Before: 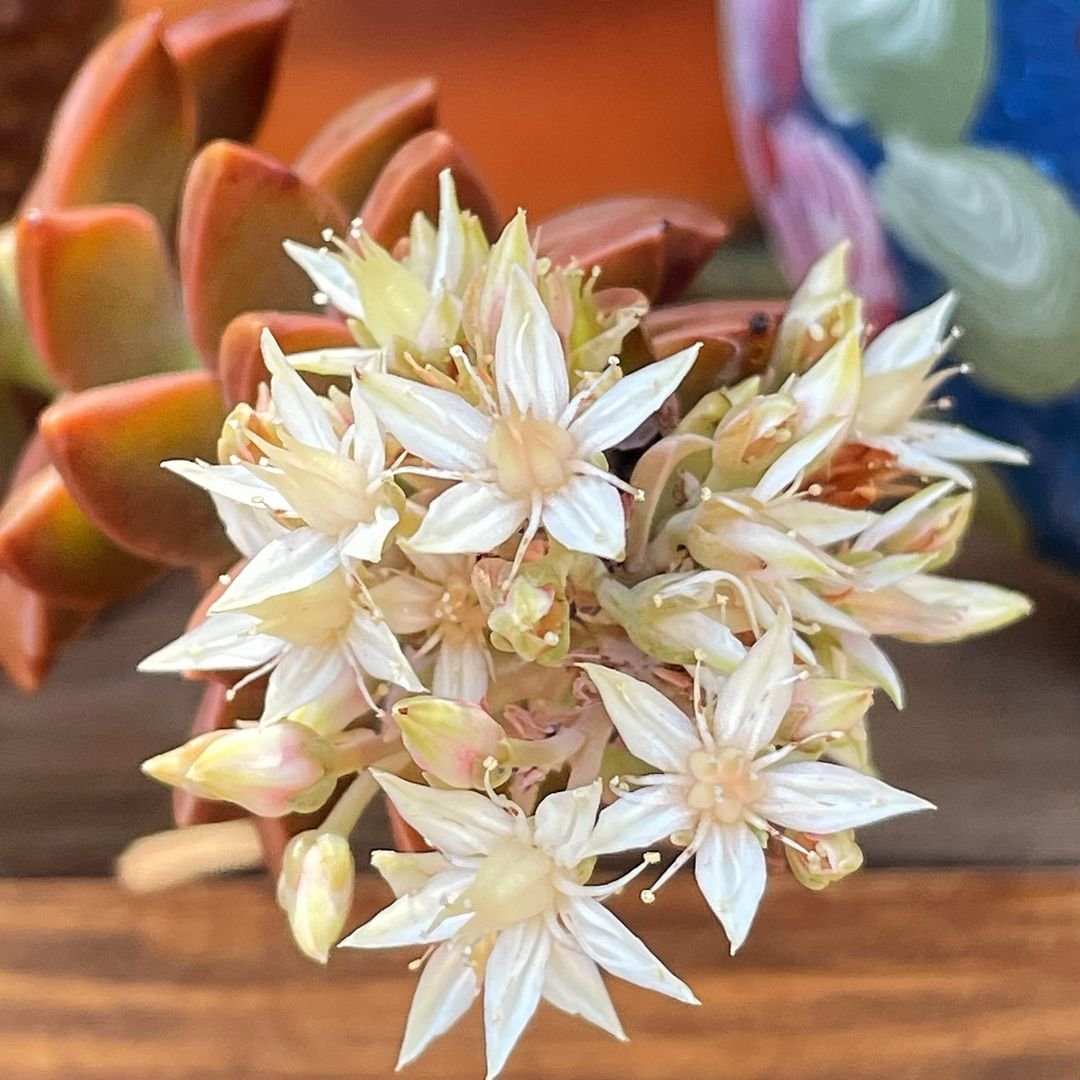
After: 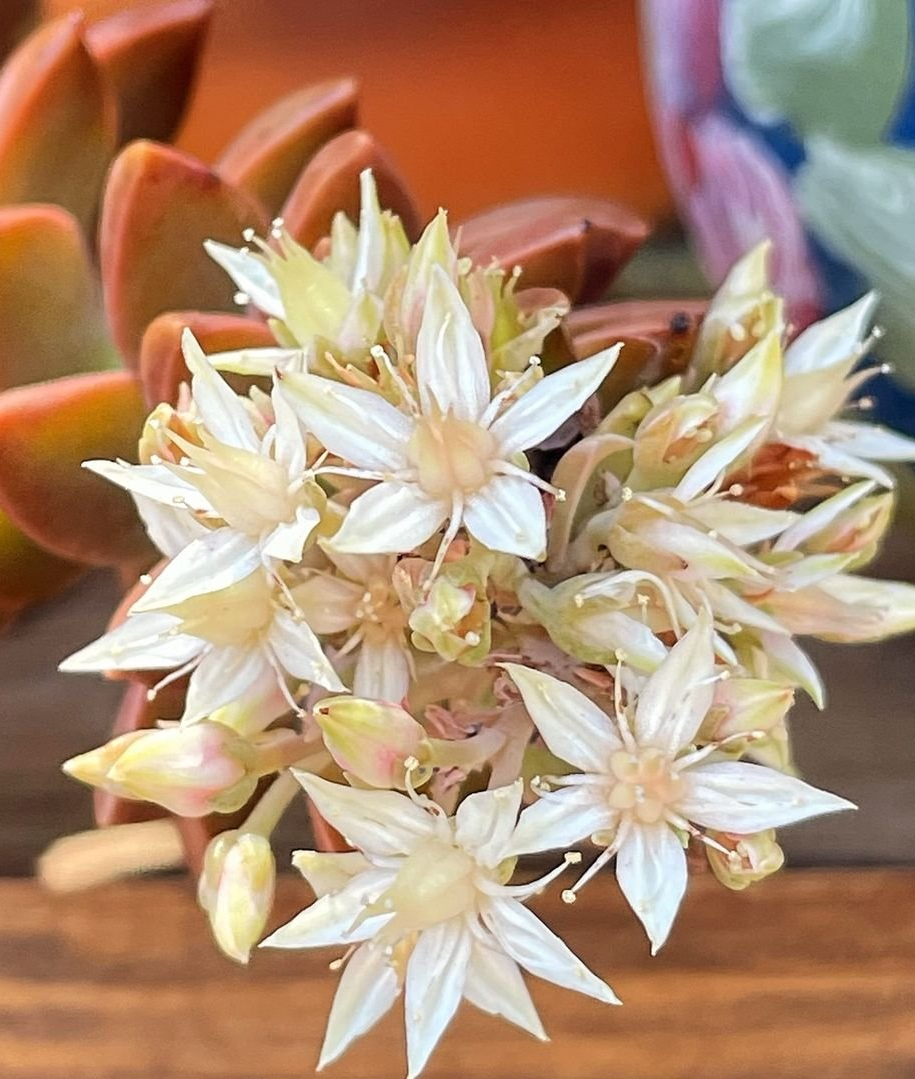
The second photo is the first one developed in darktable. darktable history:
crop: left 7.401%, right 7.871%
